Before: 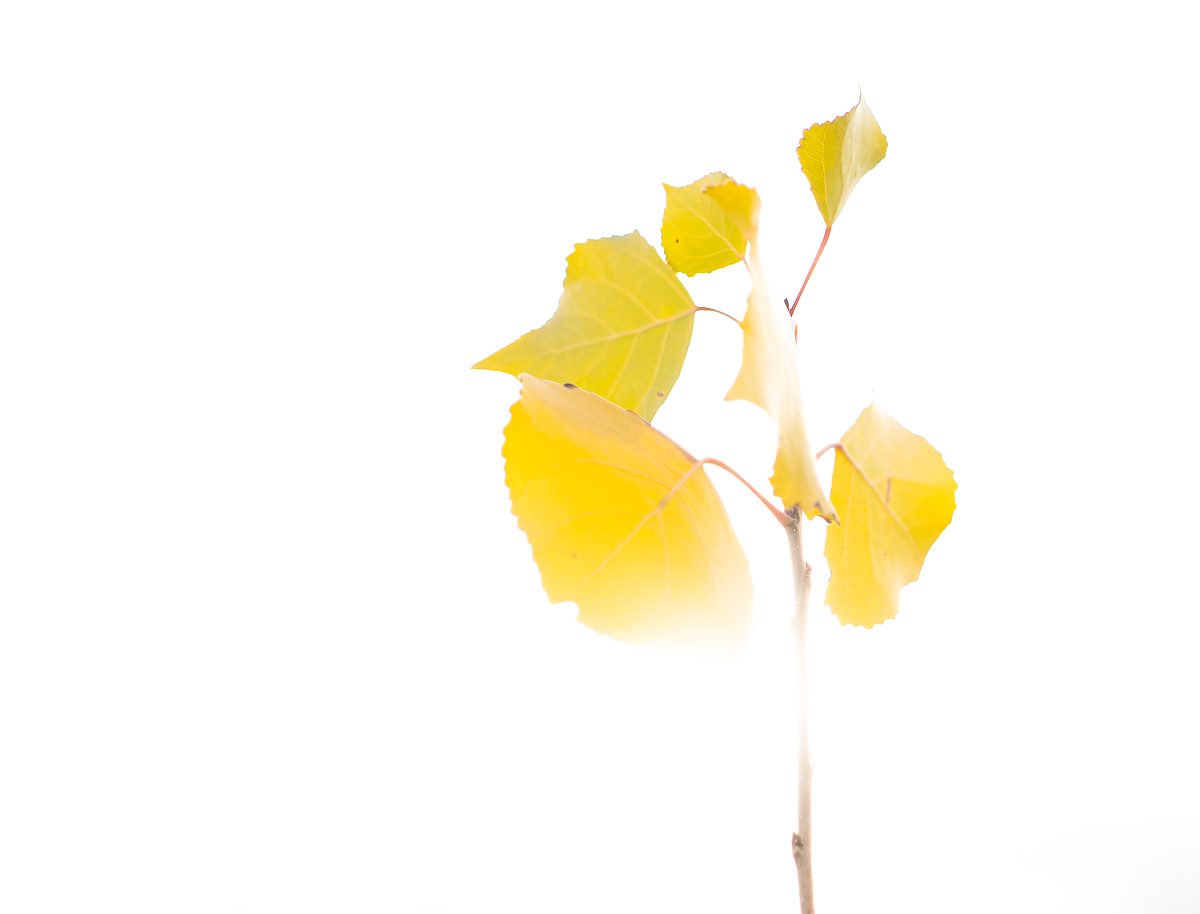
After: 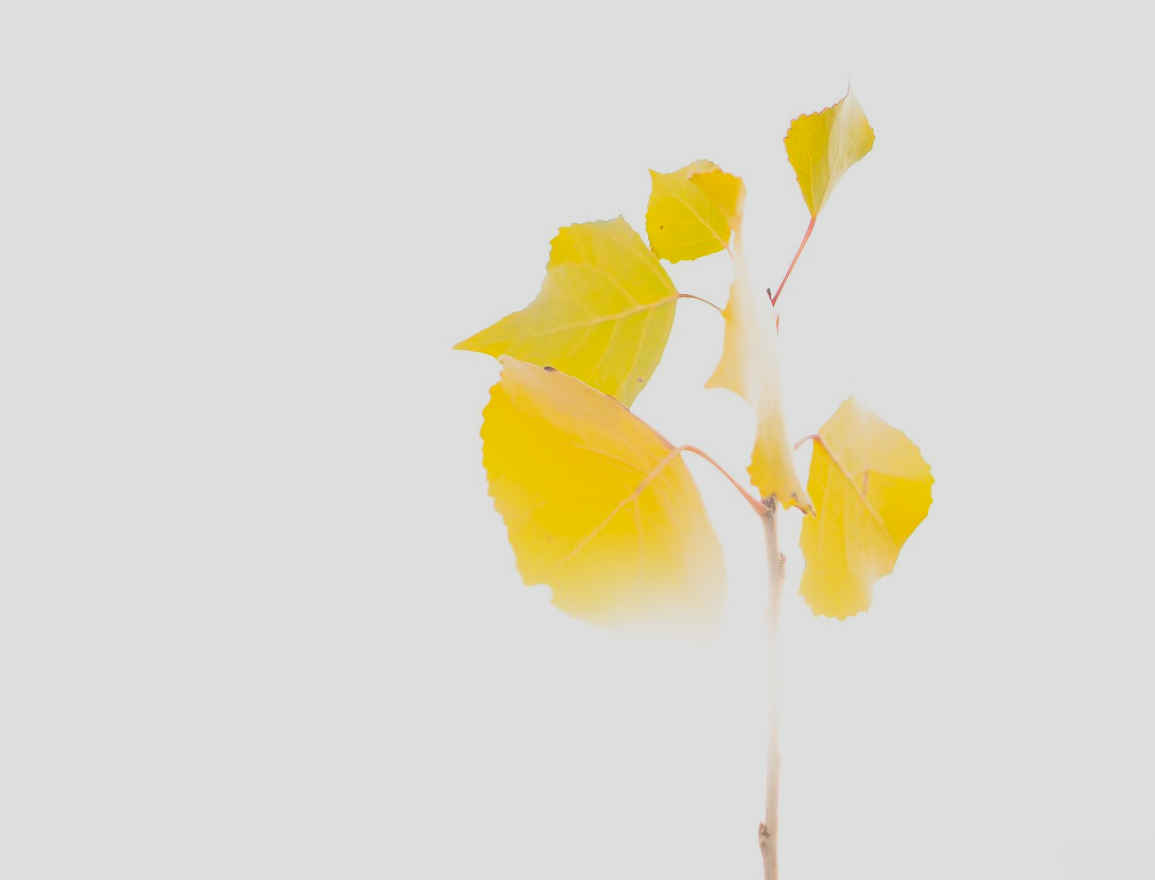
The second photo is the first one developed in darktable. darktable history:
crop and rotate: angle -1.69°
filmic rgb: black relative exposure -14.19 EV, white relative exposure 3.39 EV, hardness 7.89, preserve chrominance max RGB
contrast brightness saturation: contrast -0.1, brightness 0.05, saturation 0.08
